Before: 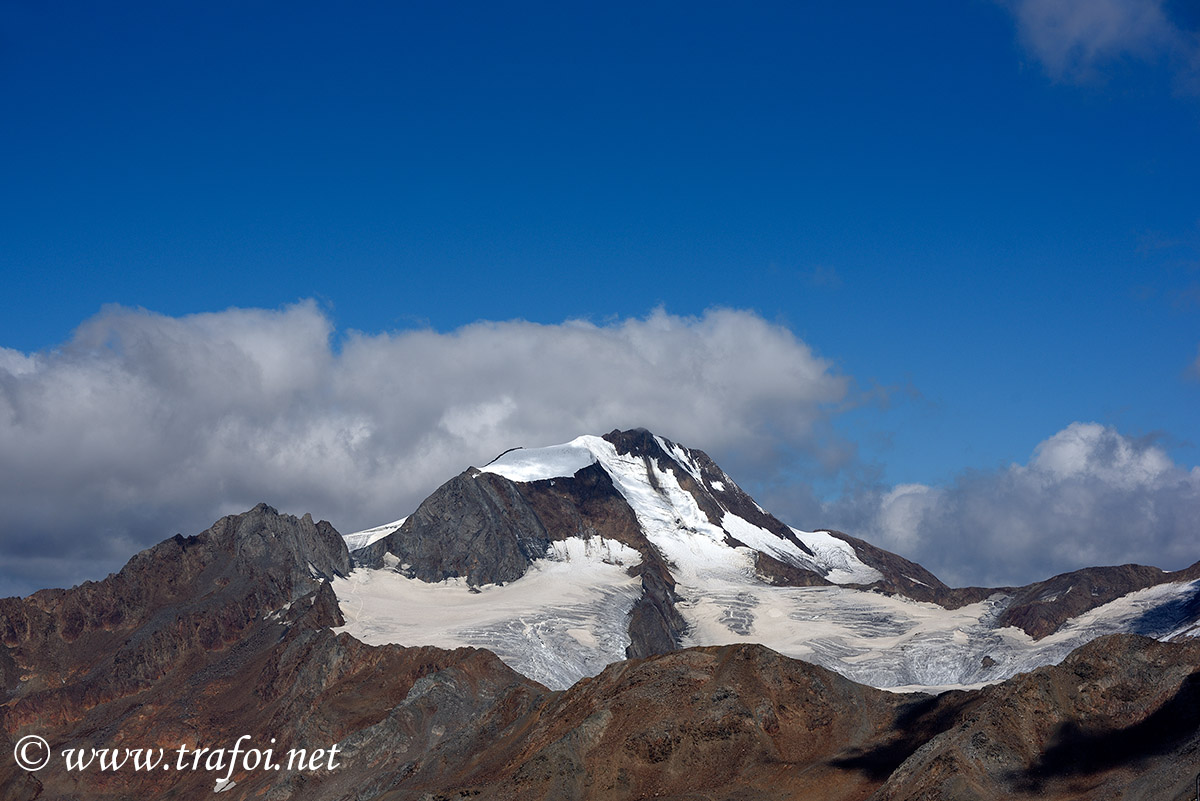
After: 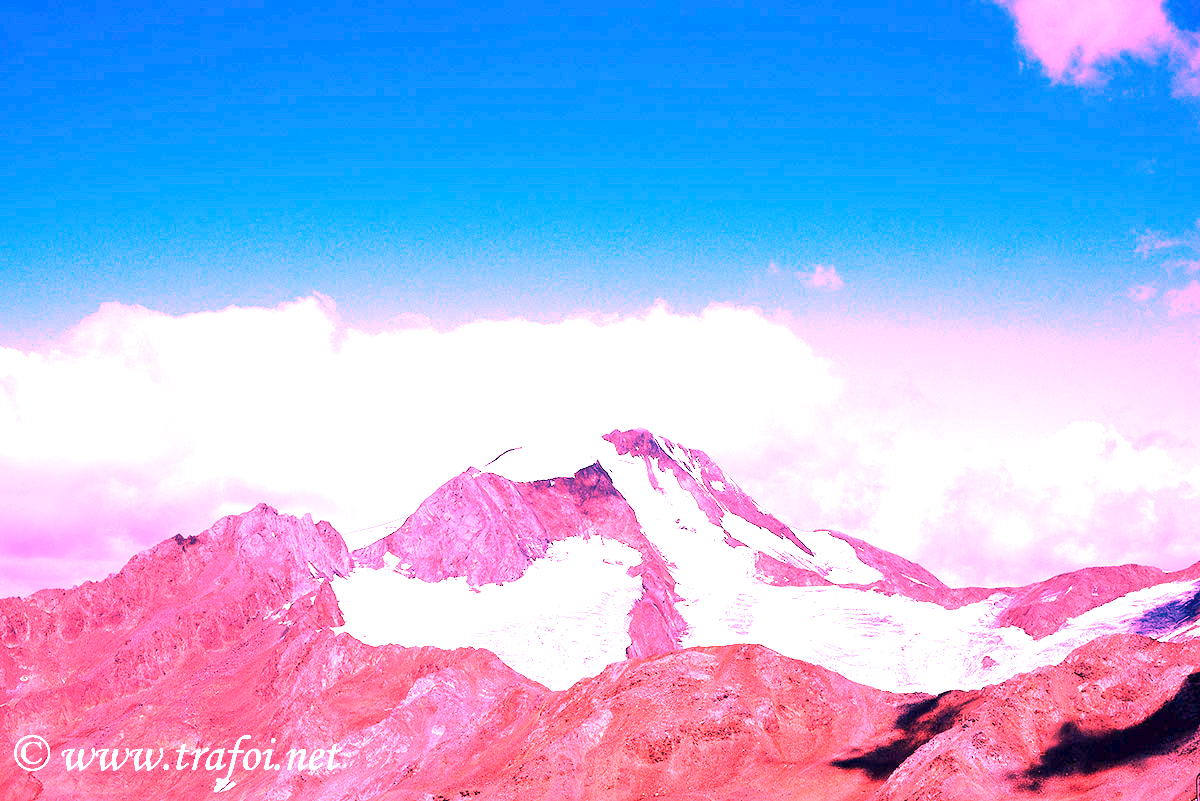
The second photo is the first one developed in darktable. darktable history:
exposure: exposure 2.207 EV, compensate highlight preservation false
white balance: red 3.328, blue 1.448
